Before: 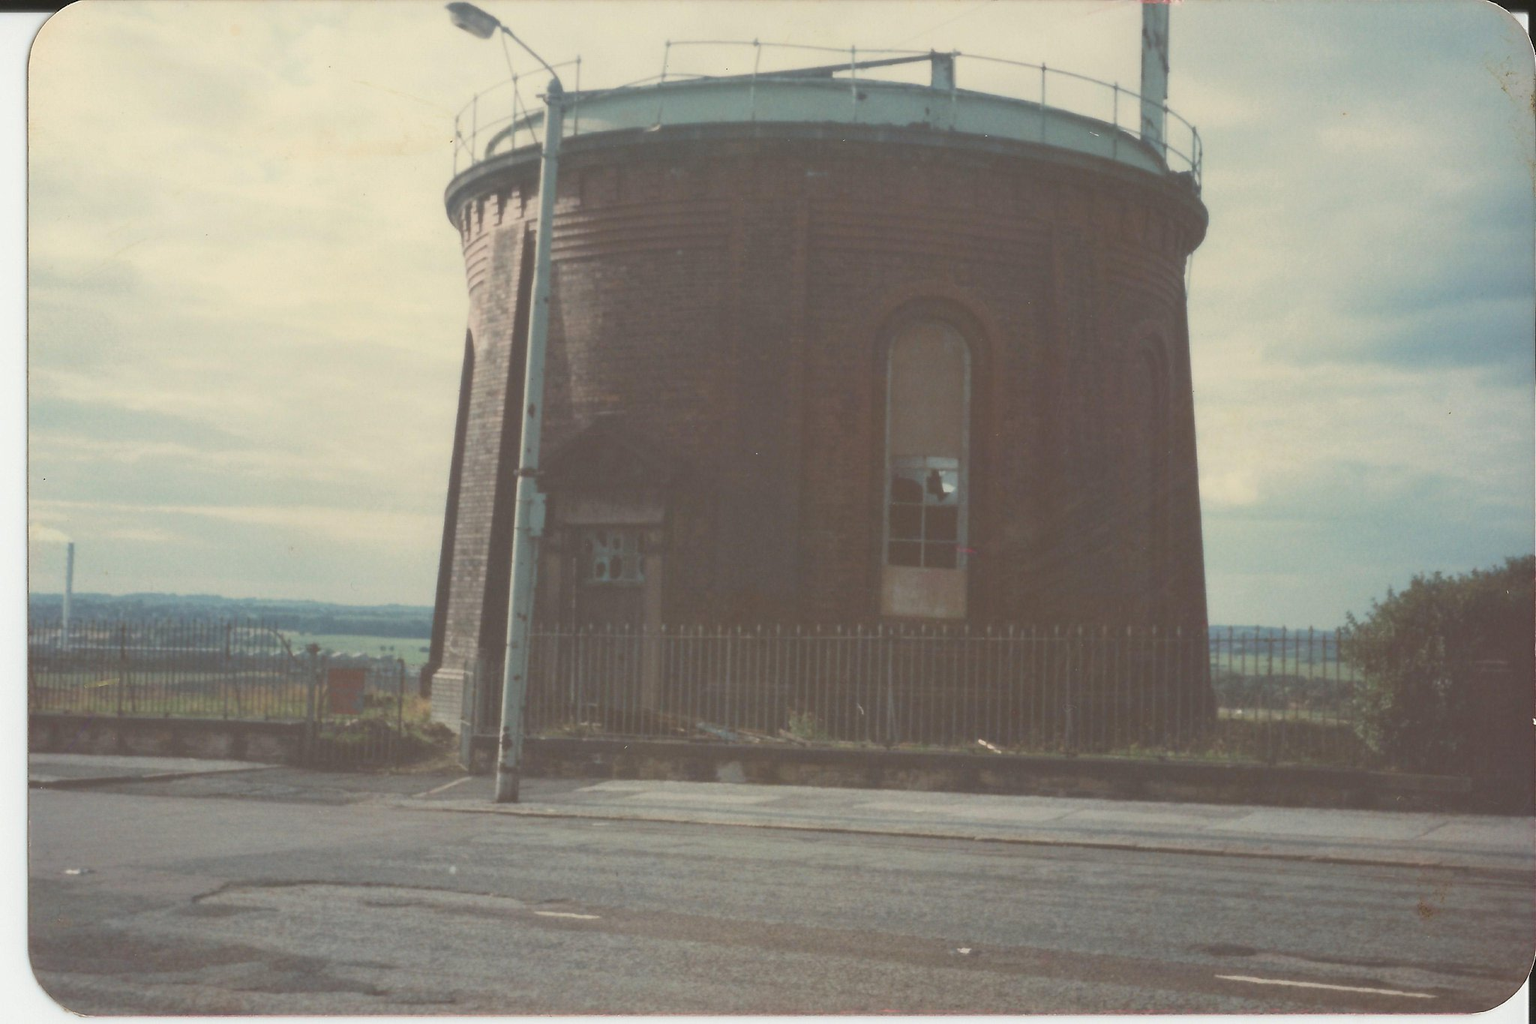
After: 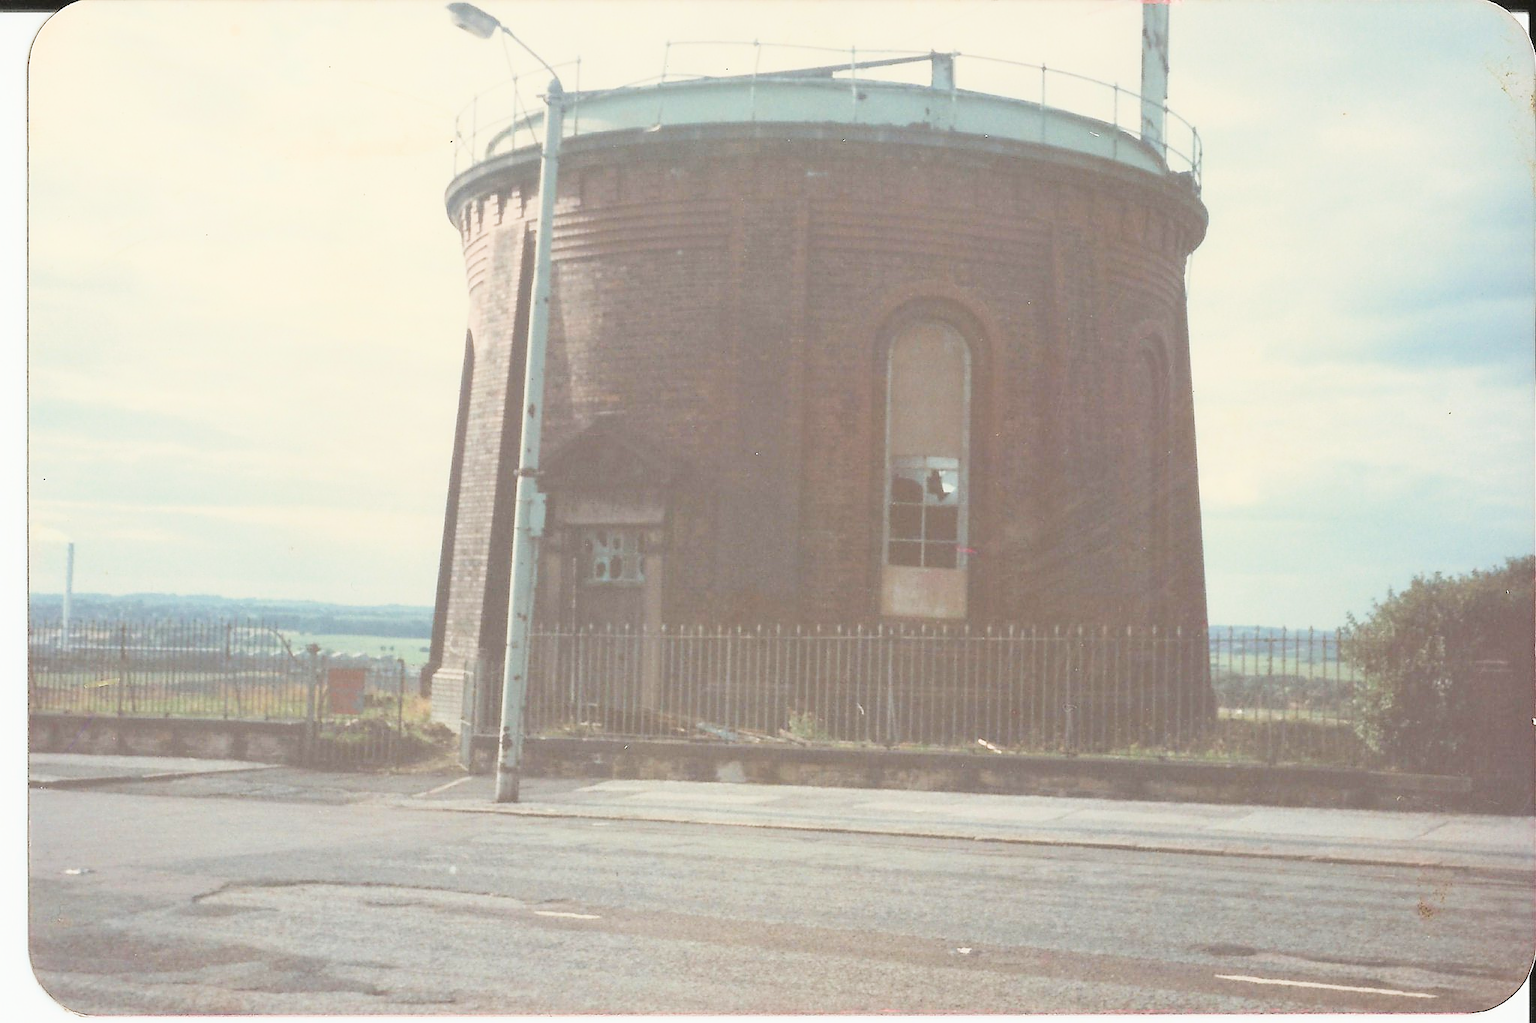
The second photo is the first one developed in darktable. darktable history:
sharpen: radius 1.4, amount 1.25, threshold 0.7
exposure: exposure 1.2 EV, compensate highlight preservation false
filmic rgb: black relative exposure -5 EV, hardness 2.88, contrast 1.3
